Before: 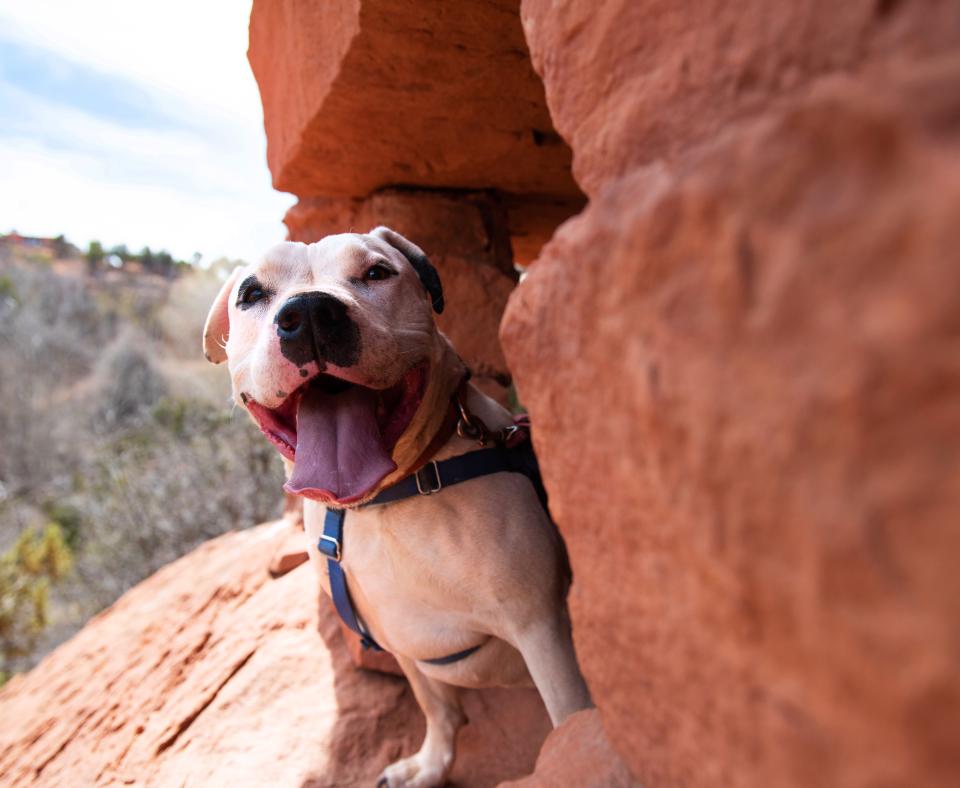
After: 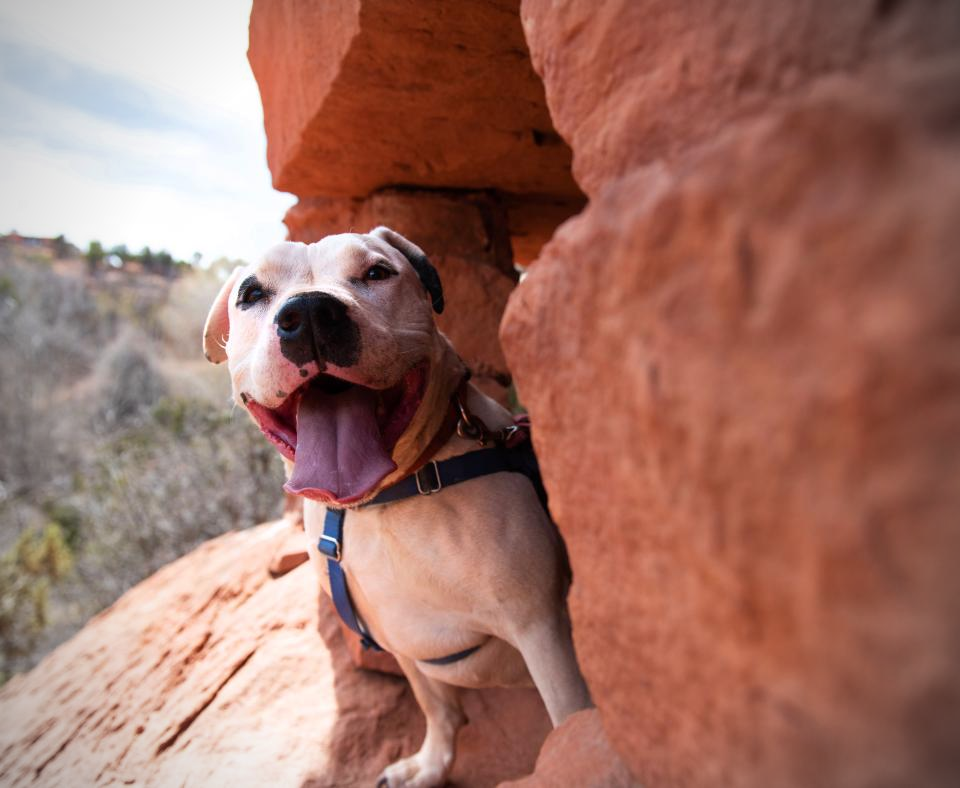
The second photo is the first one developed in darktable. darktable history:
vignetting: saturation -0.649
